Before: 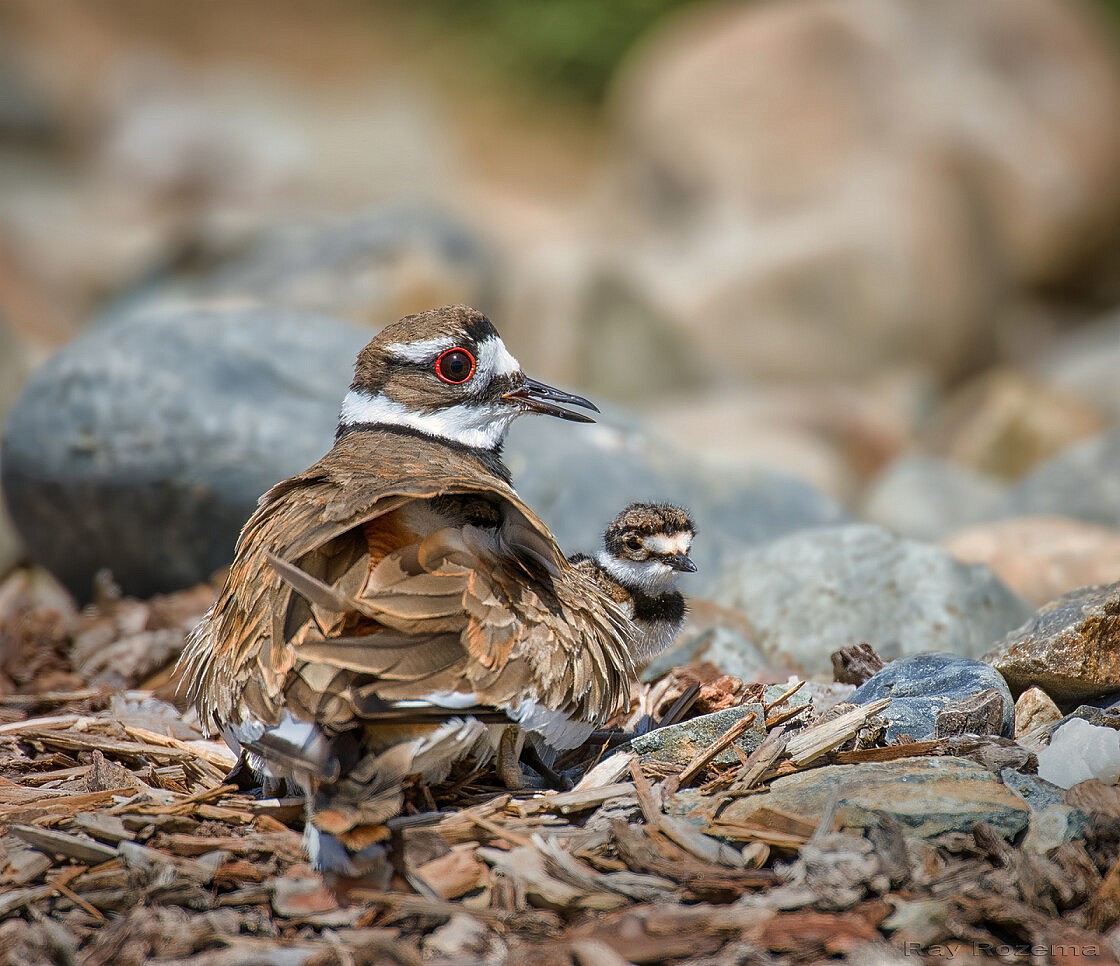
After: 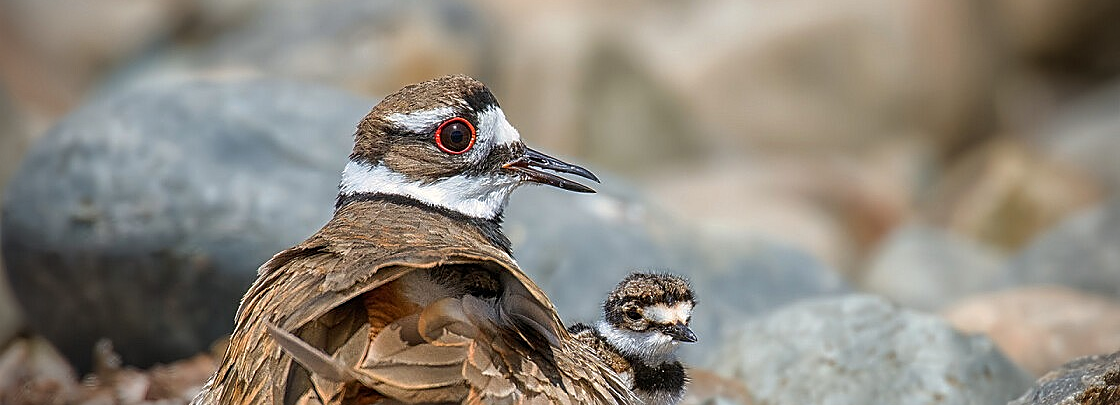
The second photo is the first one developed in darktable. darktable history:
sharpen: on, module defaults
vignetting: fall-off radius 60.96%, brightness -0.726, saturation -0.48
crop and rotate: top 23.892%, bottom 34.13%
